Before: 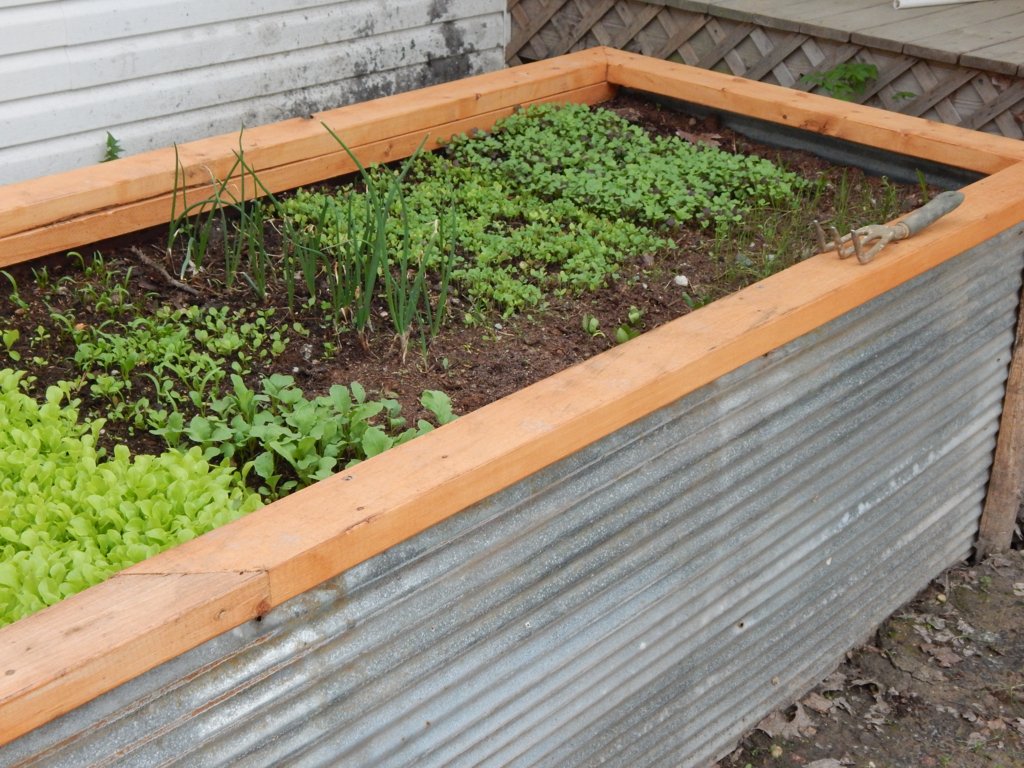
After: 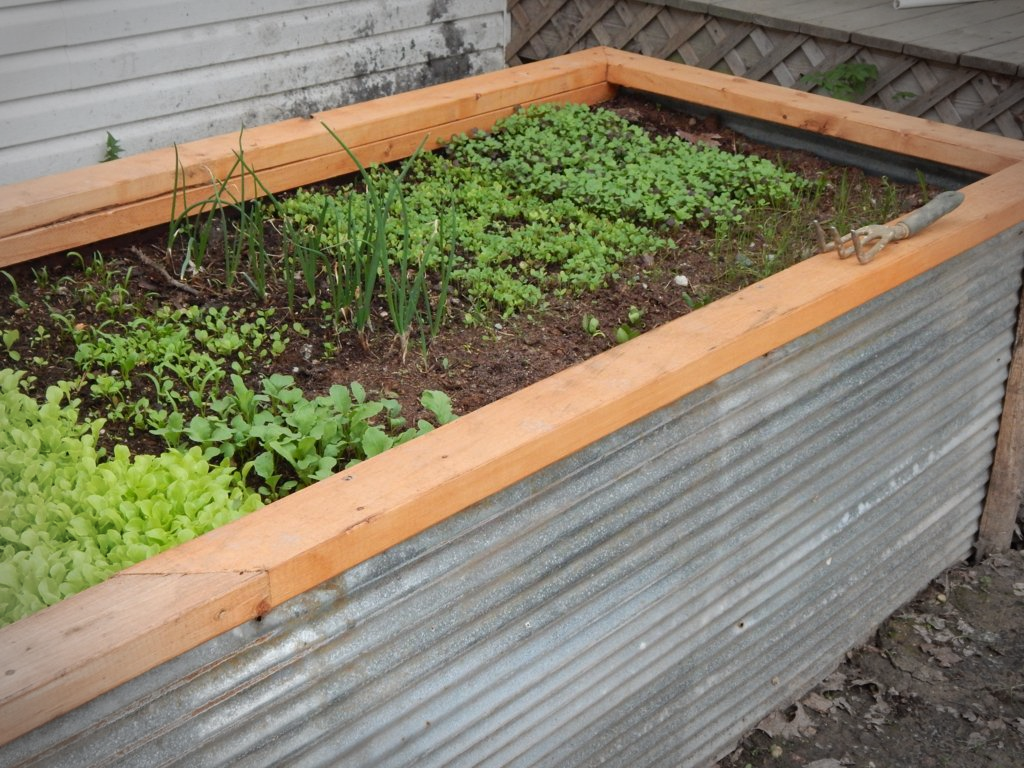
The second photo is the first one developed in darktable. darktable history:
vignetting: brightness -0.518, saturation -0.519, automatic ratio true
